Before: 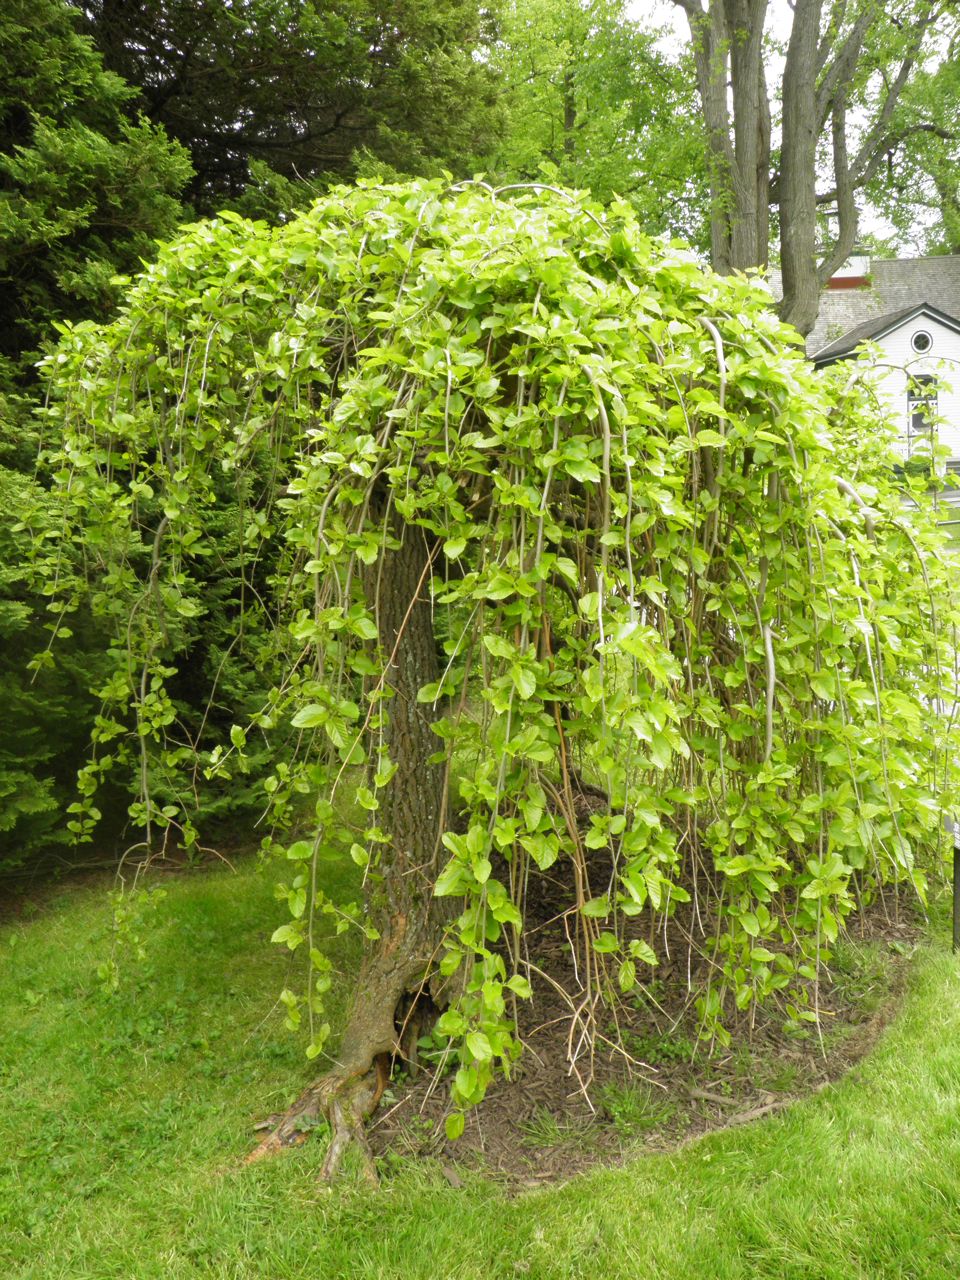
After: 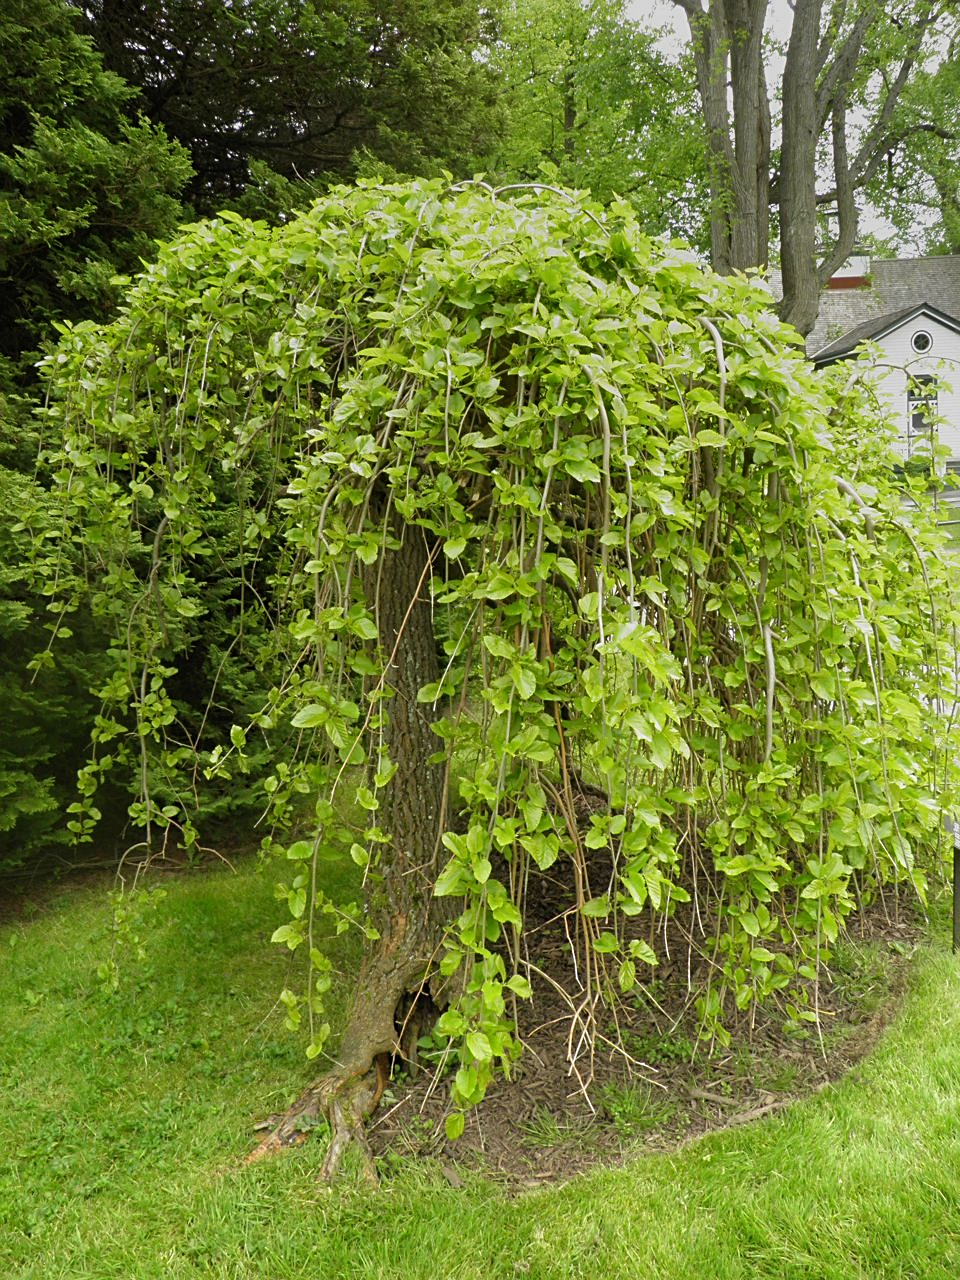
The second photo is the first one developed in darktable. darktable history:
sharpen: on, module defaults
graduated density: rotation -0.352°, offset 57.64
